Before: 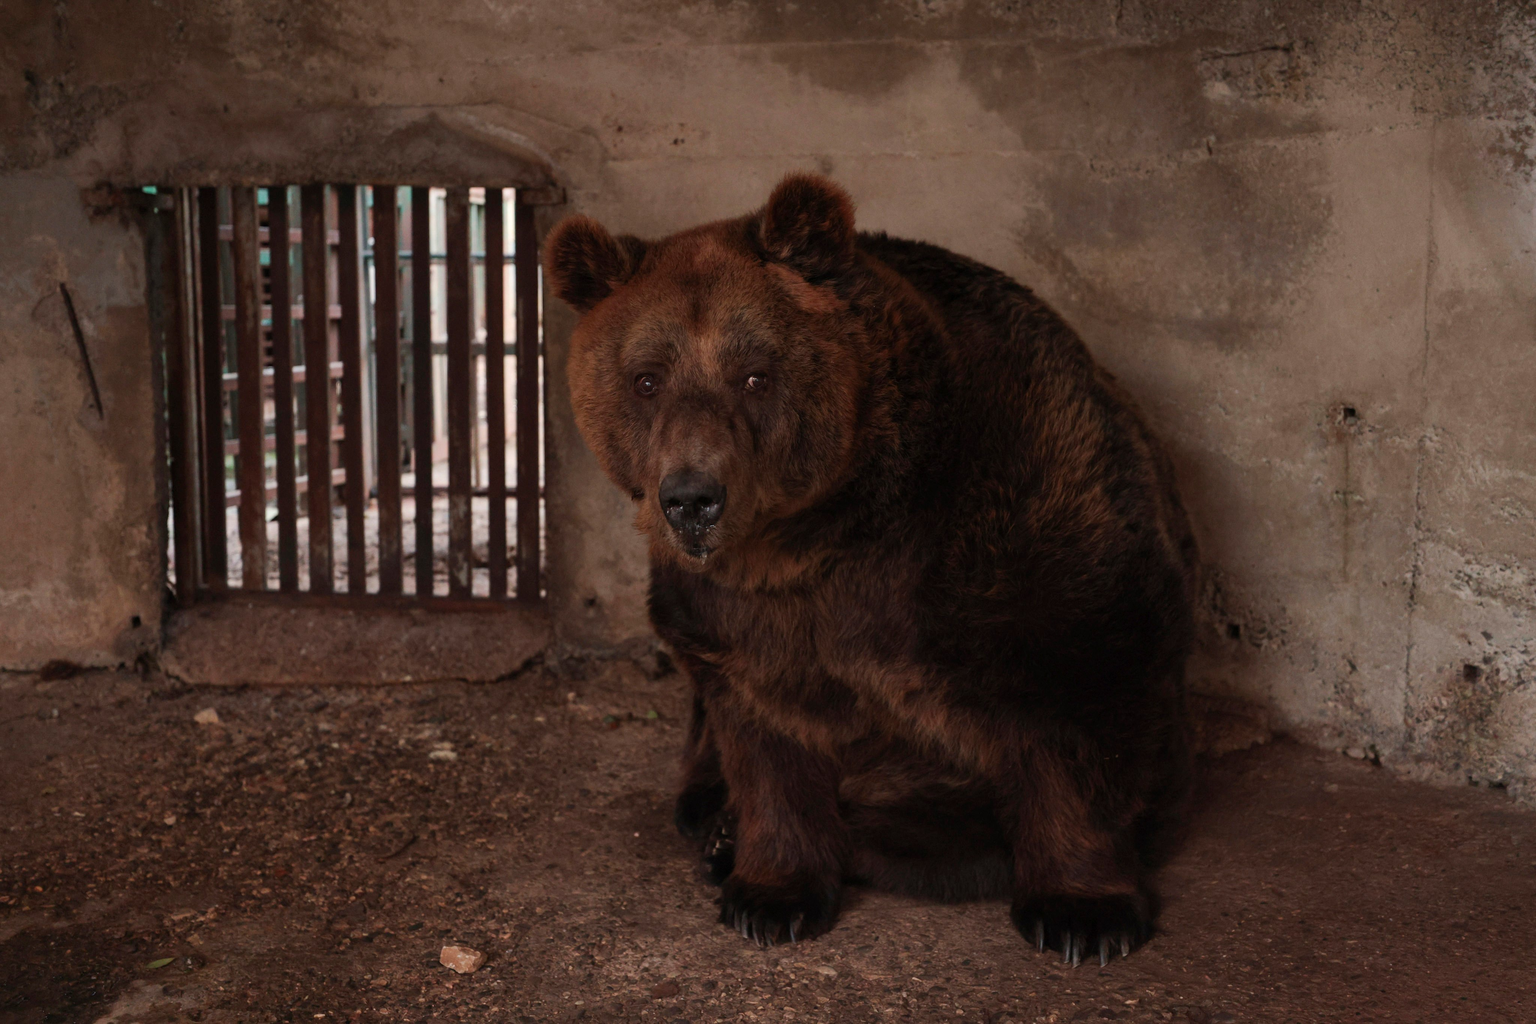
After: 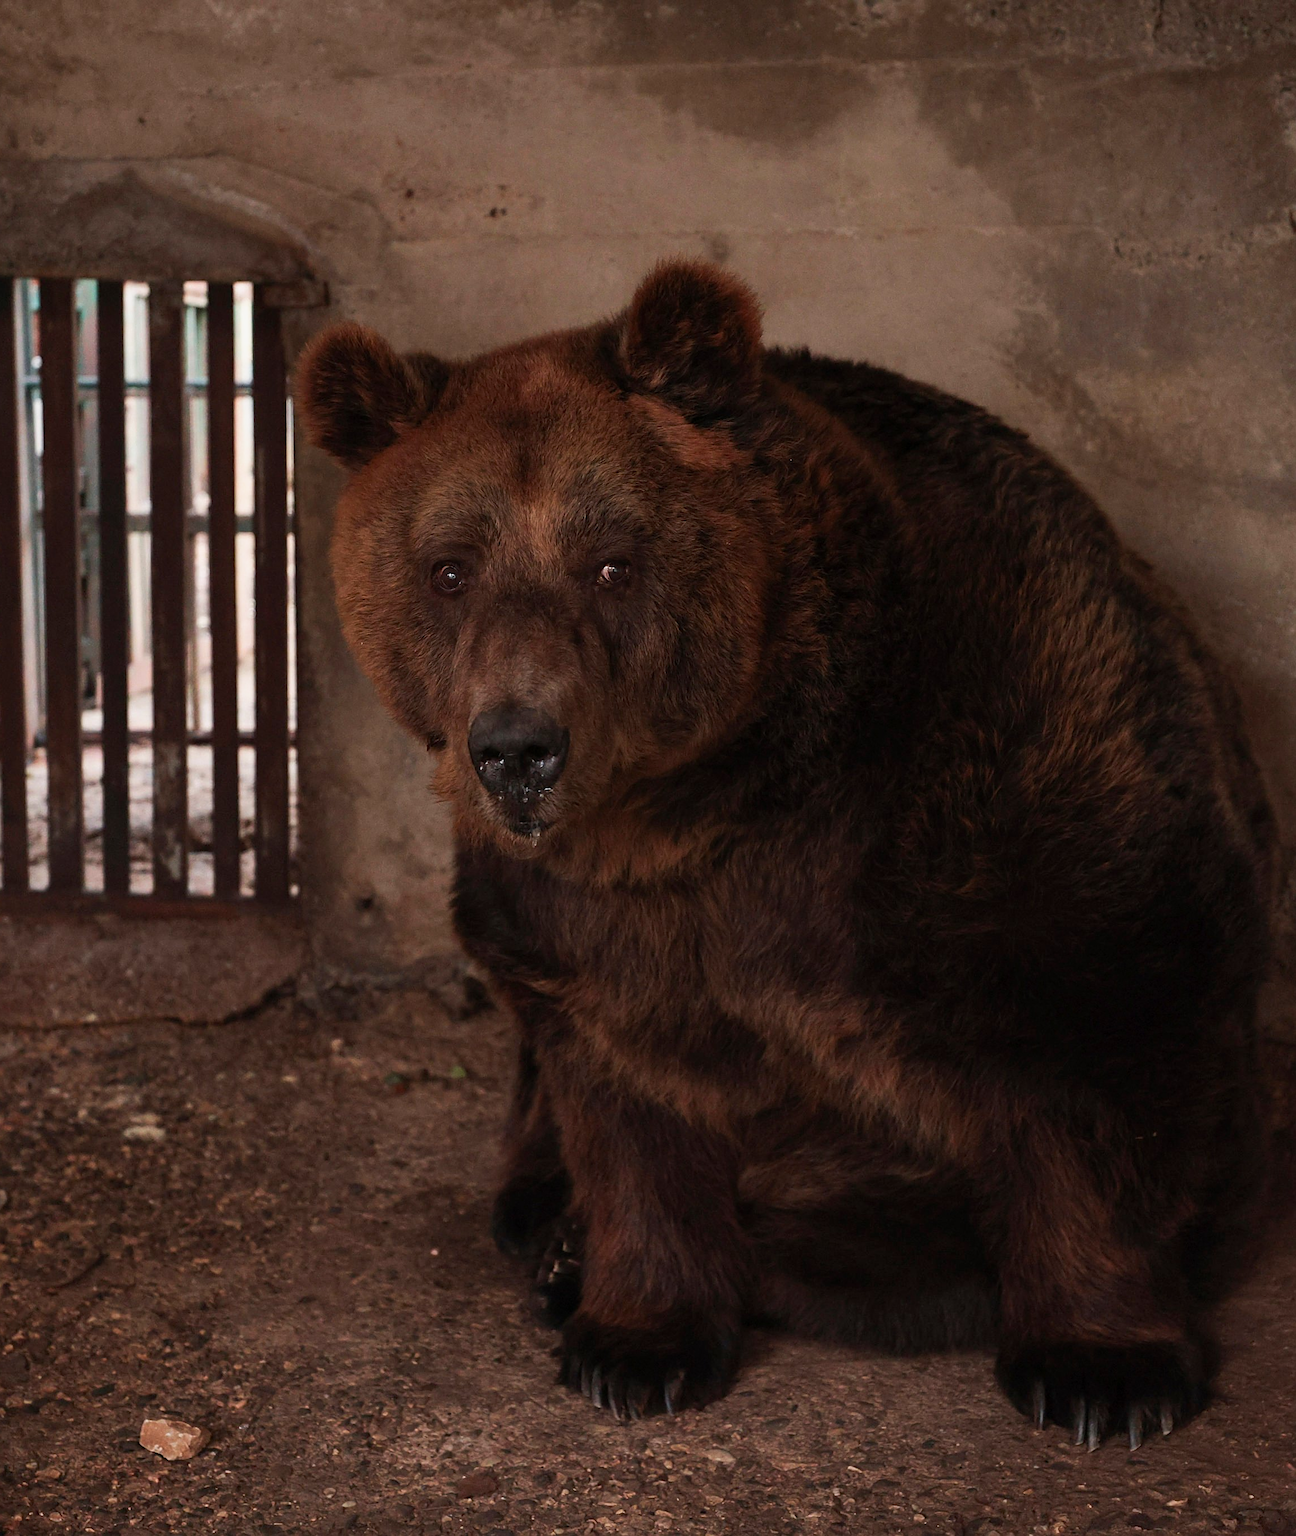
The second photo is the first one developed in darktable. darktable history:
exposure: exposure -0.917 EV, compensate exposure bias true, compensate highlight preservation false
base curve: curves: ch0 [(0, 0) (0.495, 0.917) (1, 1)], preserve colors none
sharpen: on, module defaults
crop and rotate: left 22.588%, right 21.092%
